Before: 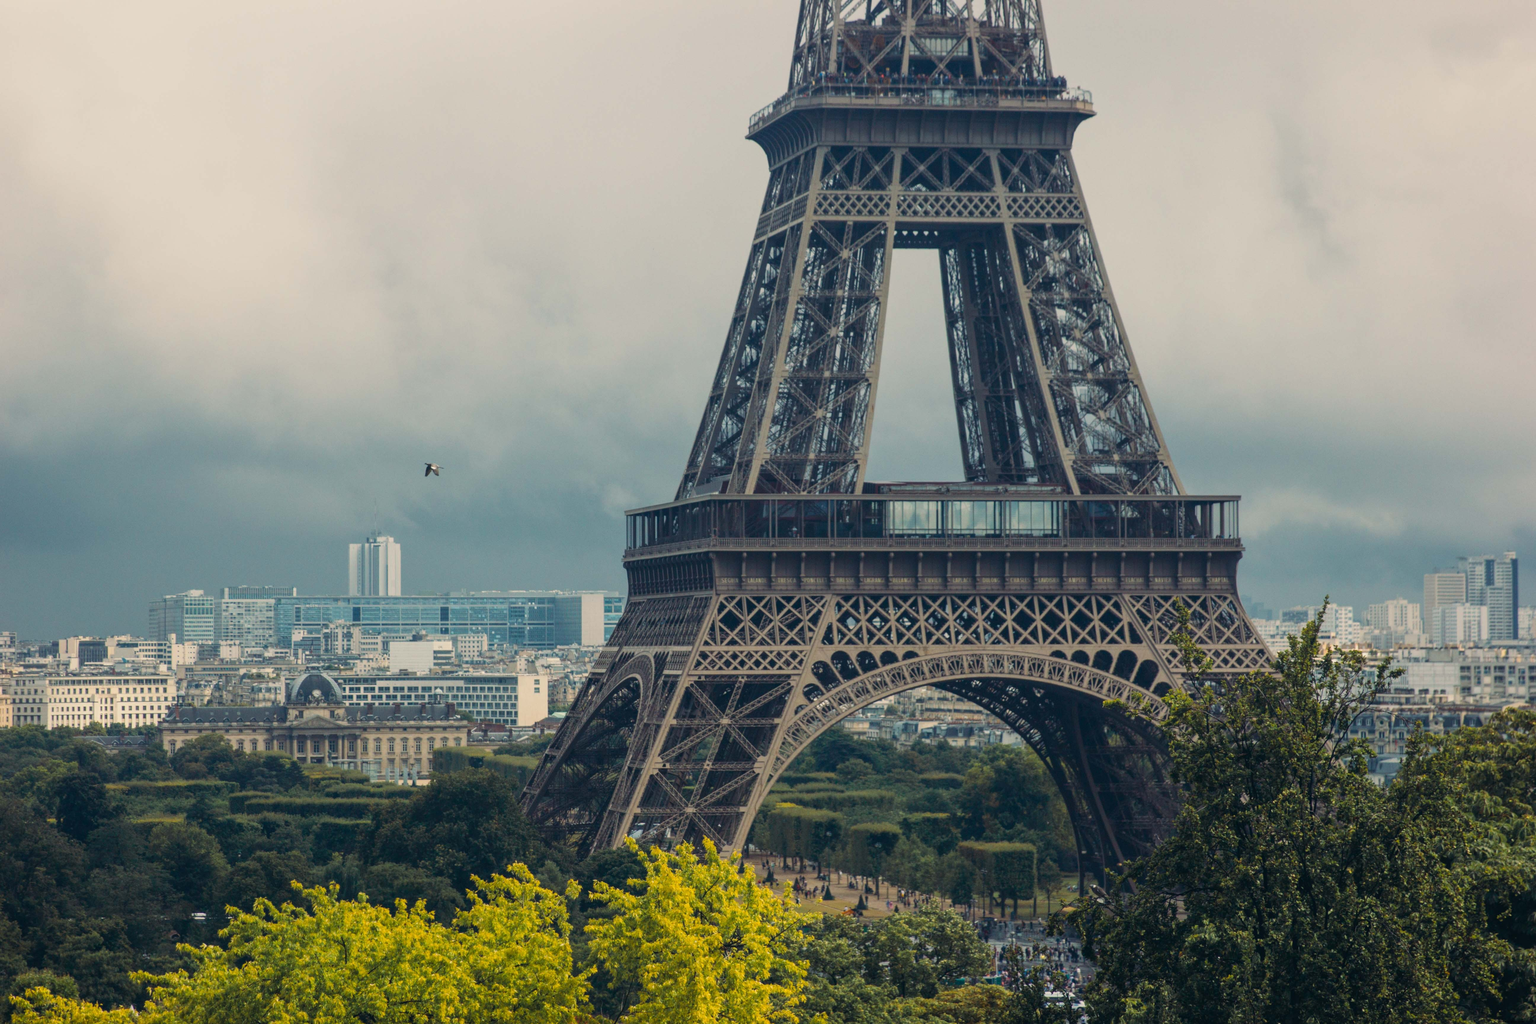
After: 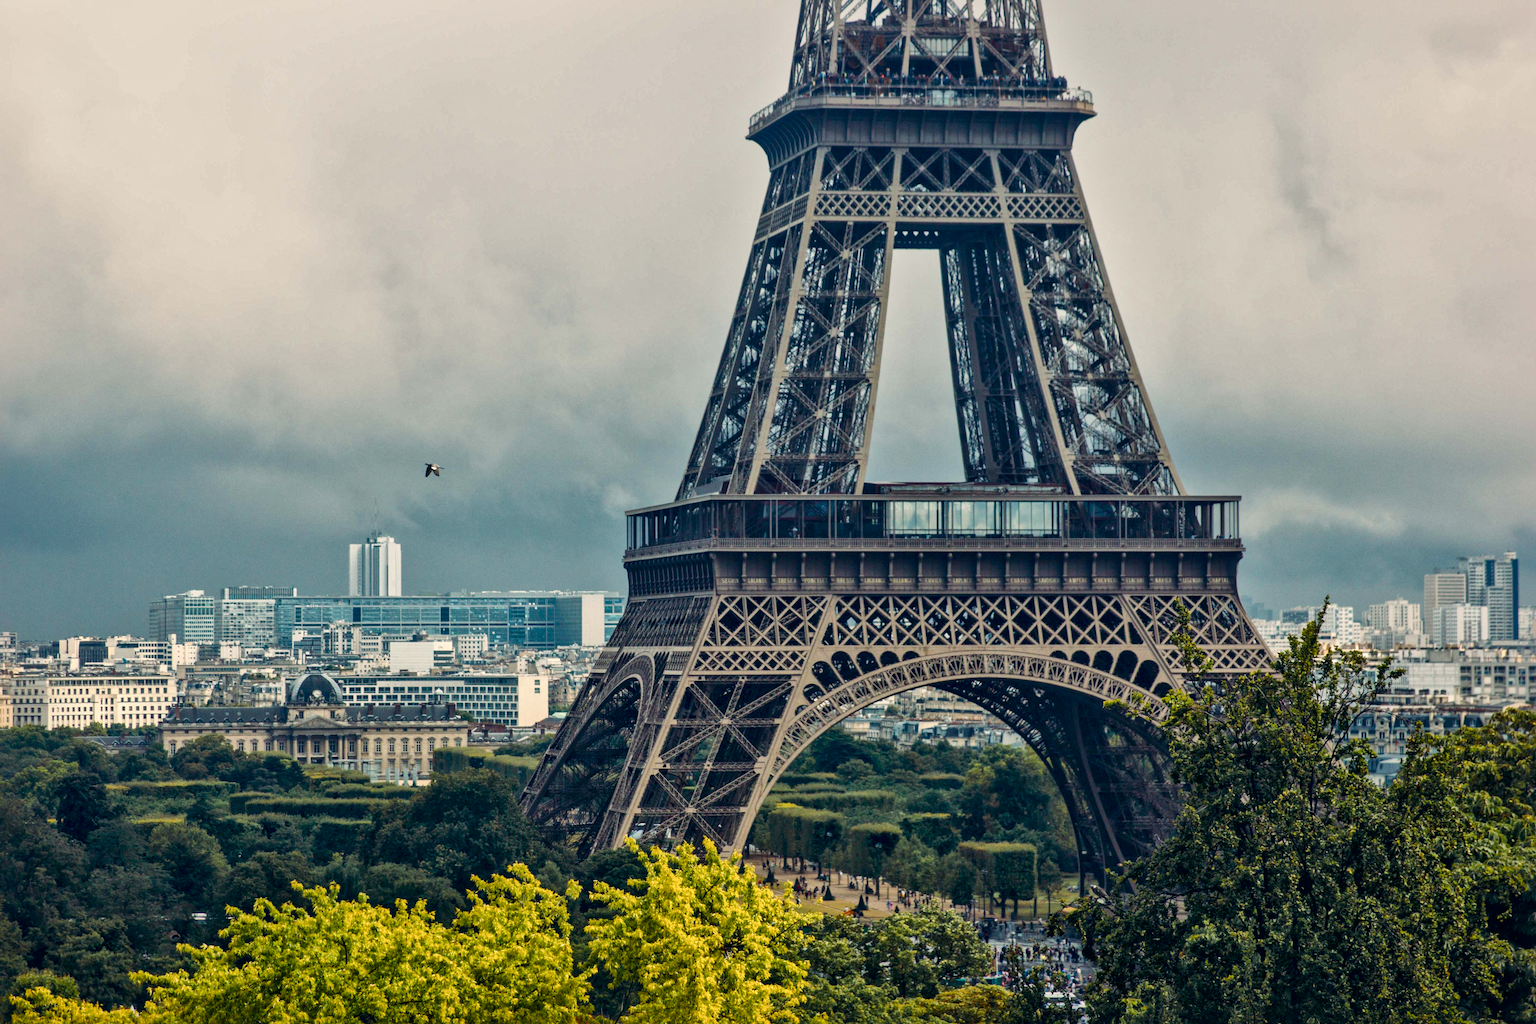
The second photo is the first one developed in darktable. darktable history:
exposure: compensate highlight preservation false
local contrast: mode bilateral grid, contrast 70, coarseness 75, detail 180%, midtone range 0.2
color balance rgb: perceptual saturation grading › global saturation 20%, perceptual saturation grading › highlights -25.426%, perceptual saturation grading › shadows 50.118%
